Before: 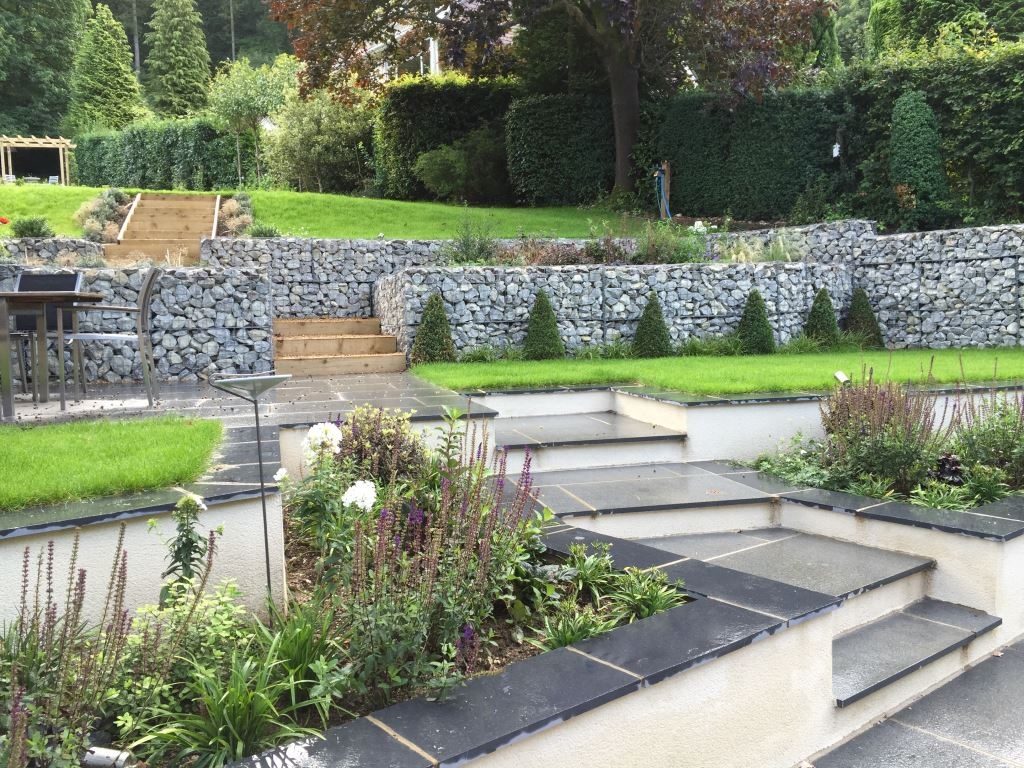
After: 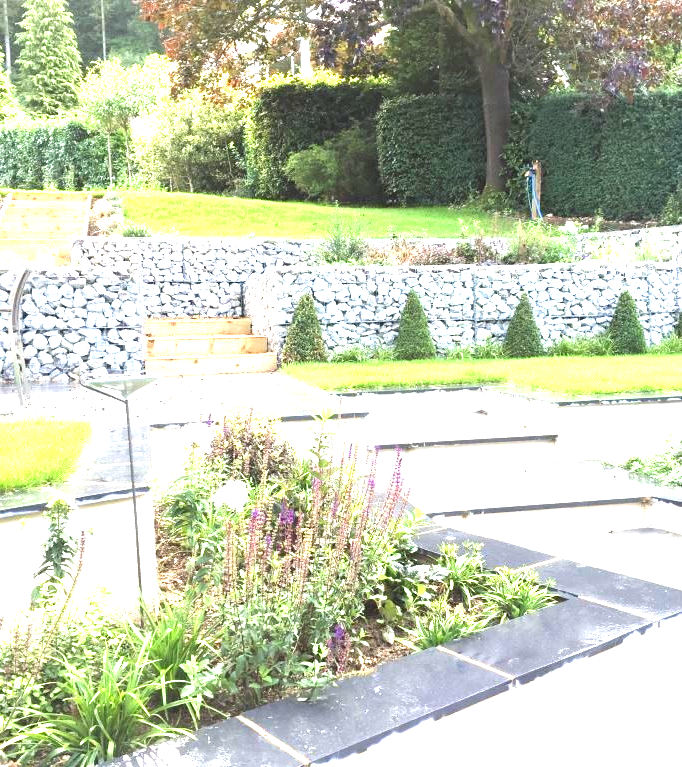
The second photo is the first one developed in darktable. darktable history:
exposure: exposure 2.003 EV, compensate highlight preservation false
crop and rotate: left 12.648%, right 20.685%
